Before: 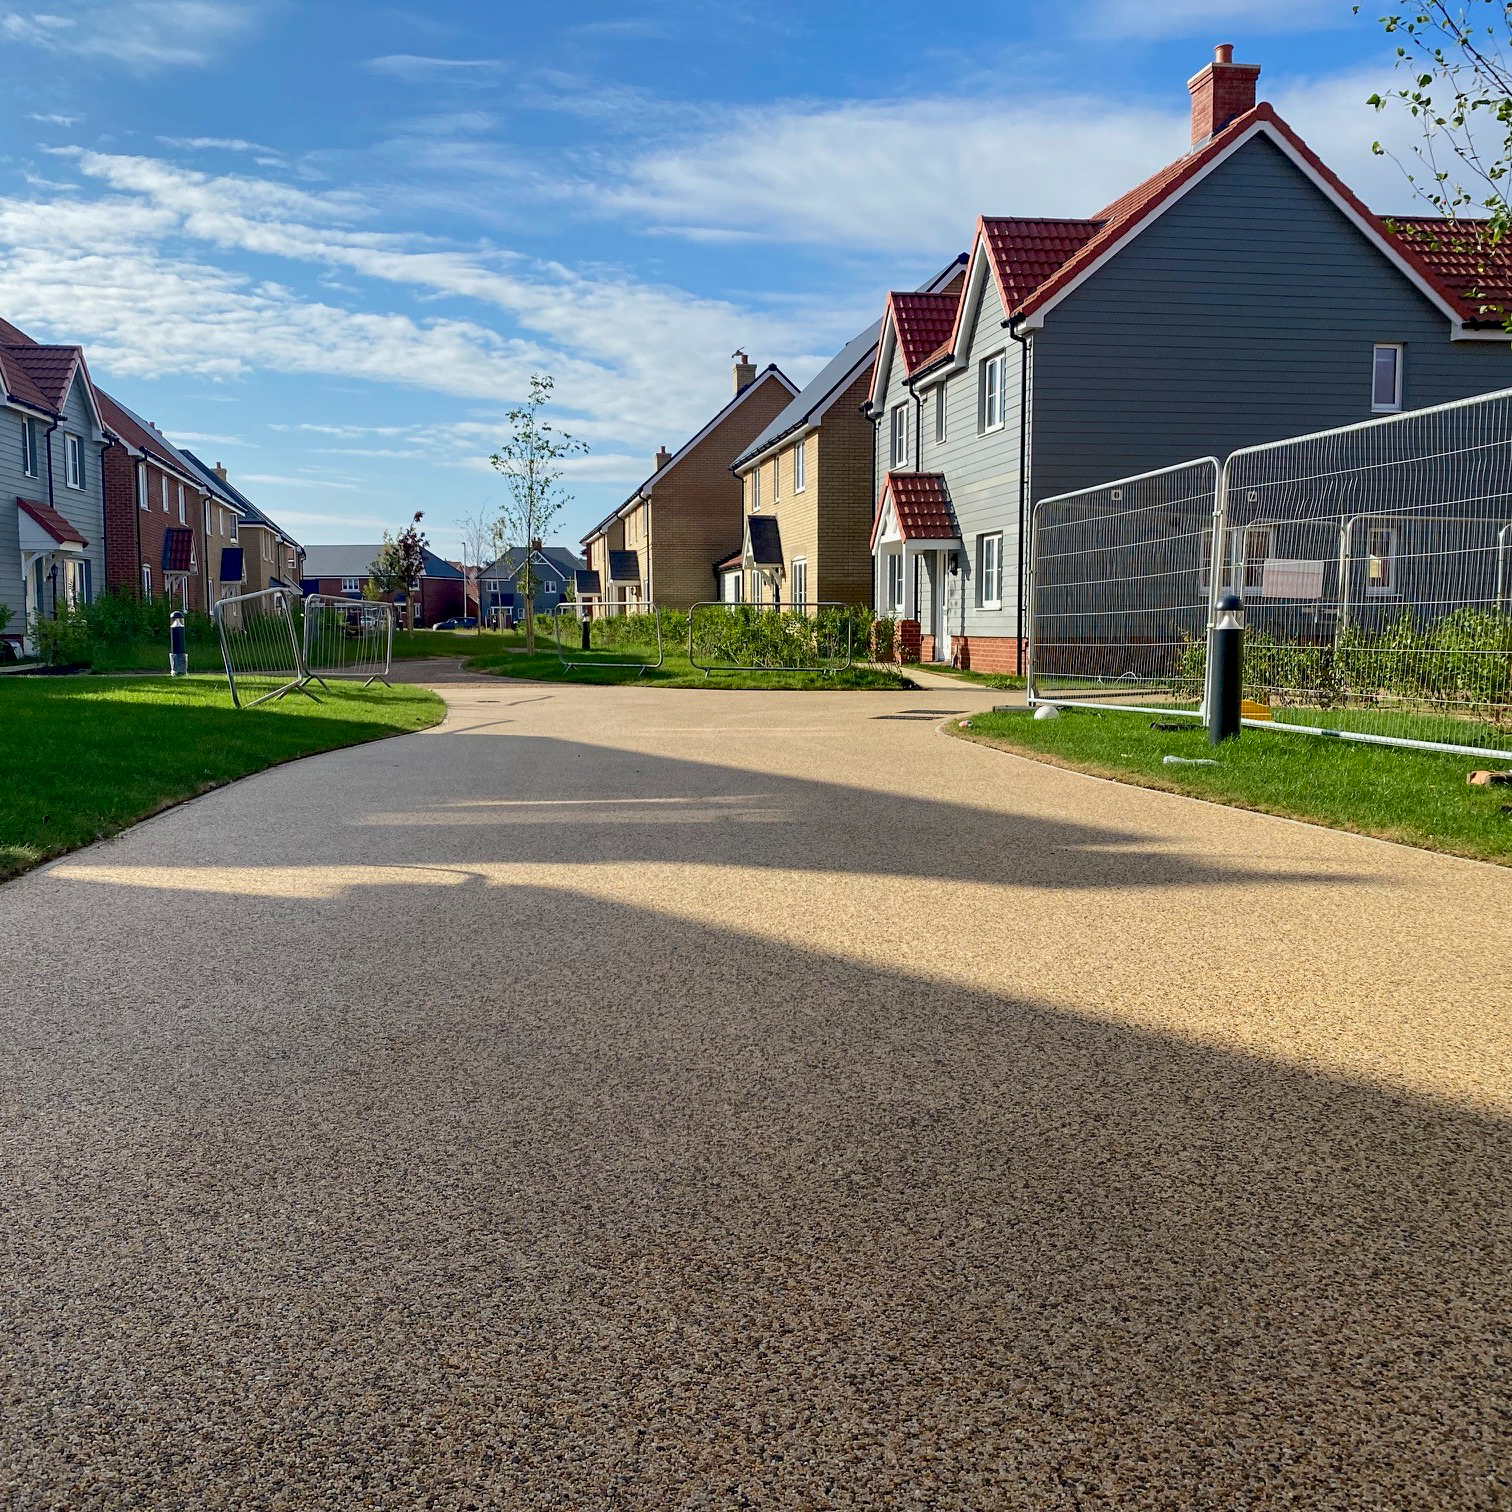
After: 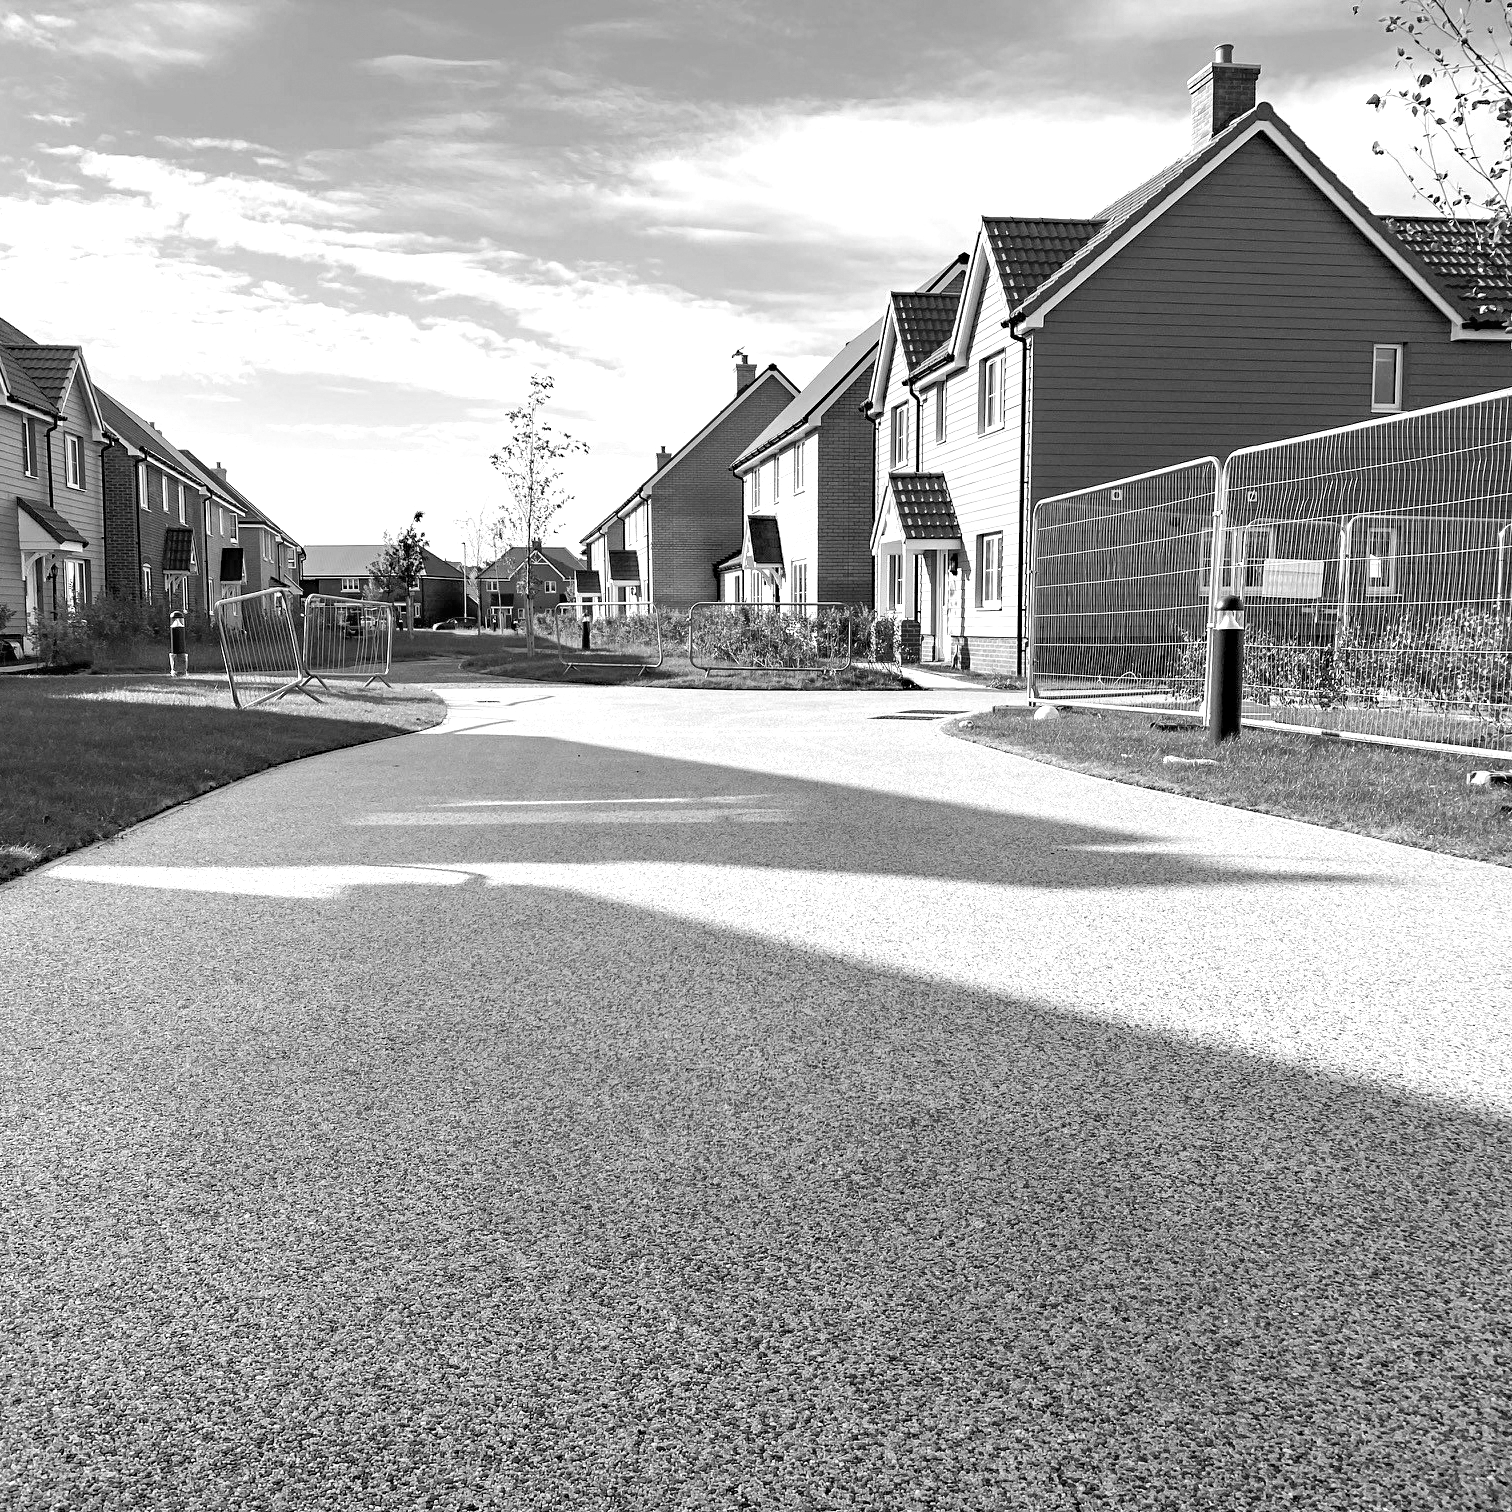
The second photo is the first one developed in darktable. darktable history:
haze removal: compatibility mode true, adaptive false
monochrome: size 1
exposure: black level correction 0, exposure 1.1 EV, compensate highlight preservation false
white balance: red 1.009, blue 1.027
